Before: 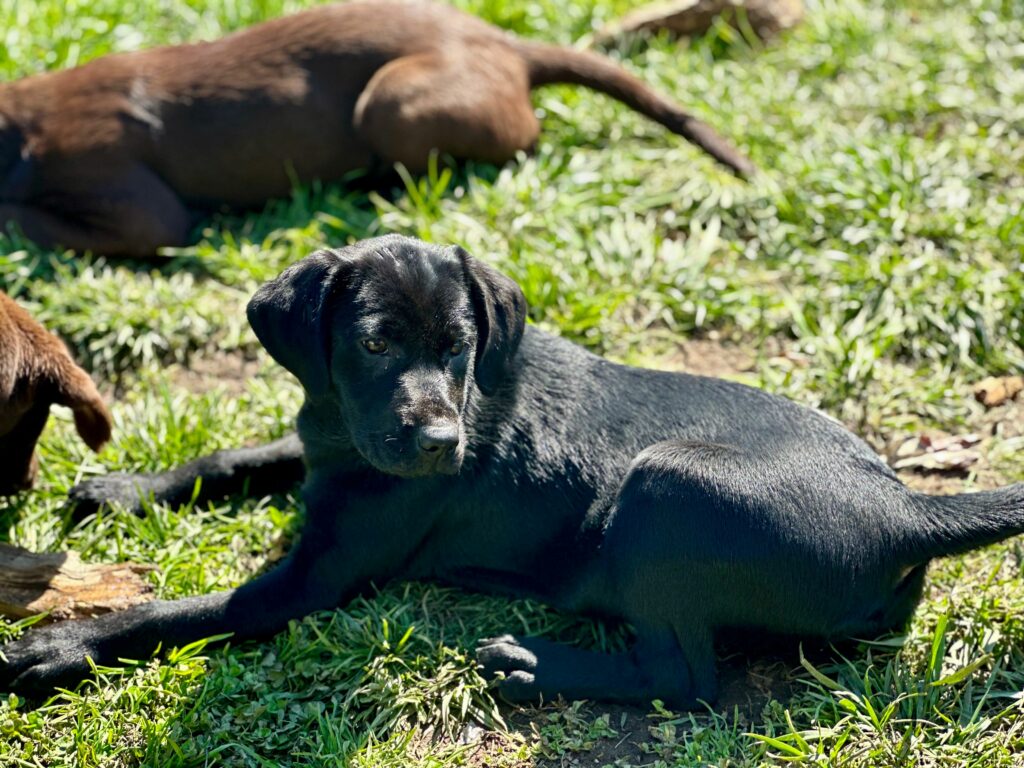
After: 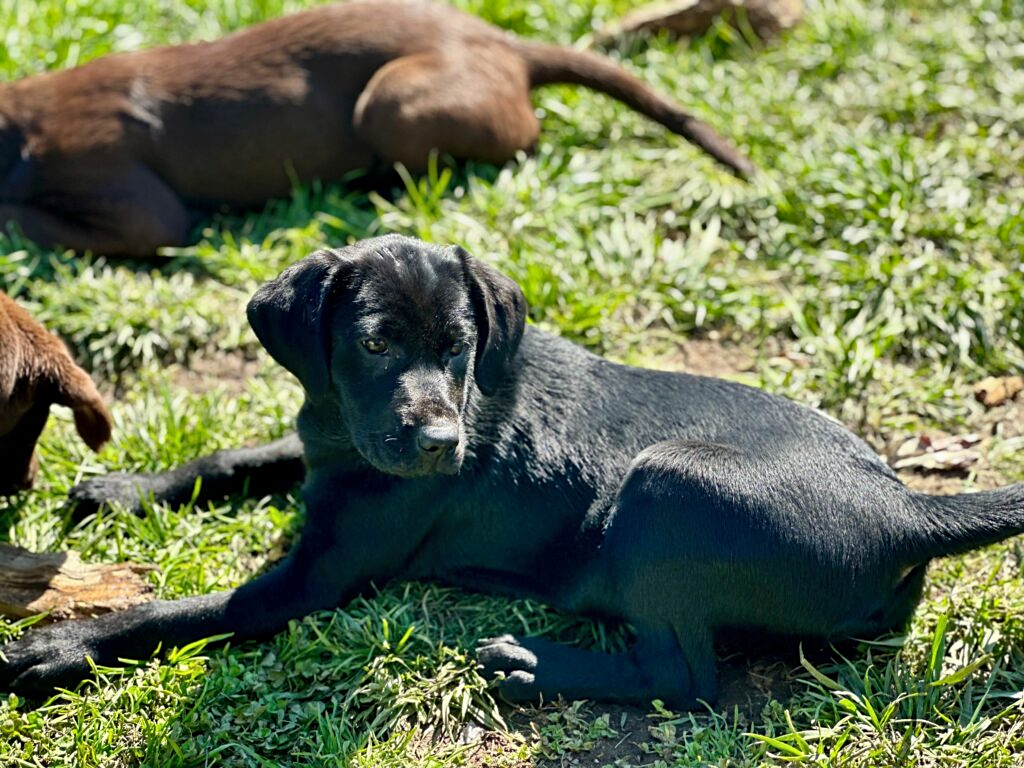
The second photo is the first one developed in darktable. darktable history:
sharpen: amount 0.2
shadows and highlights: shadows color adjustment 97.66%, soften with gaussian
